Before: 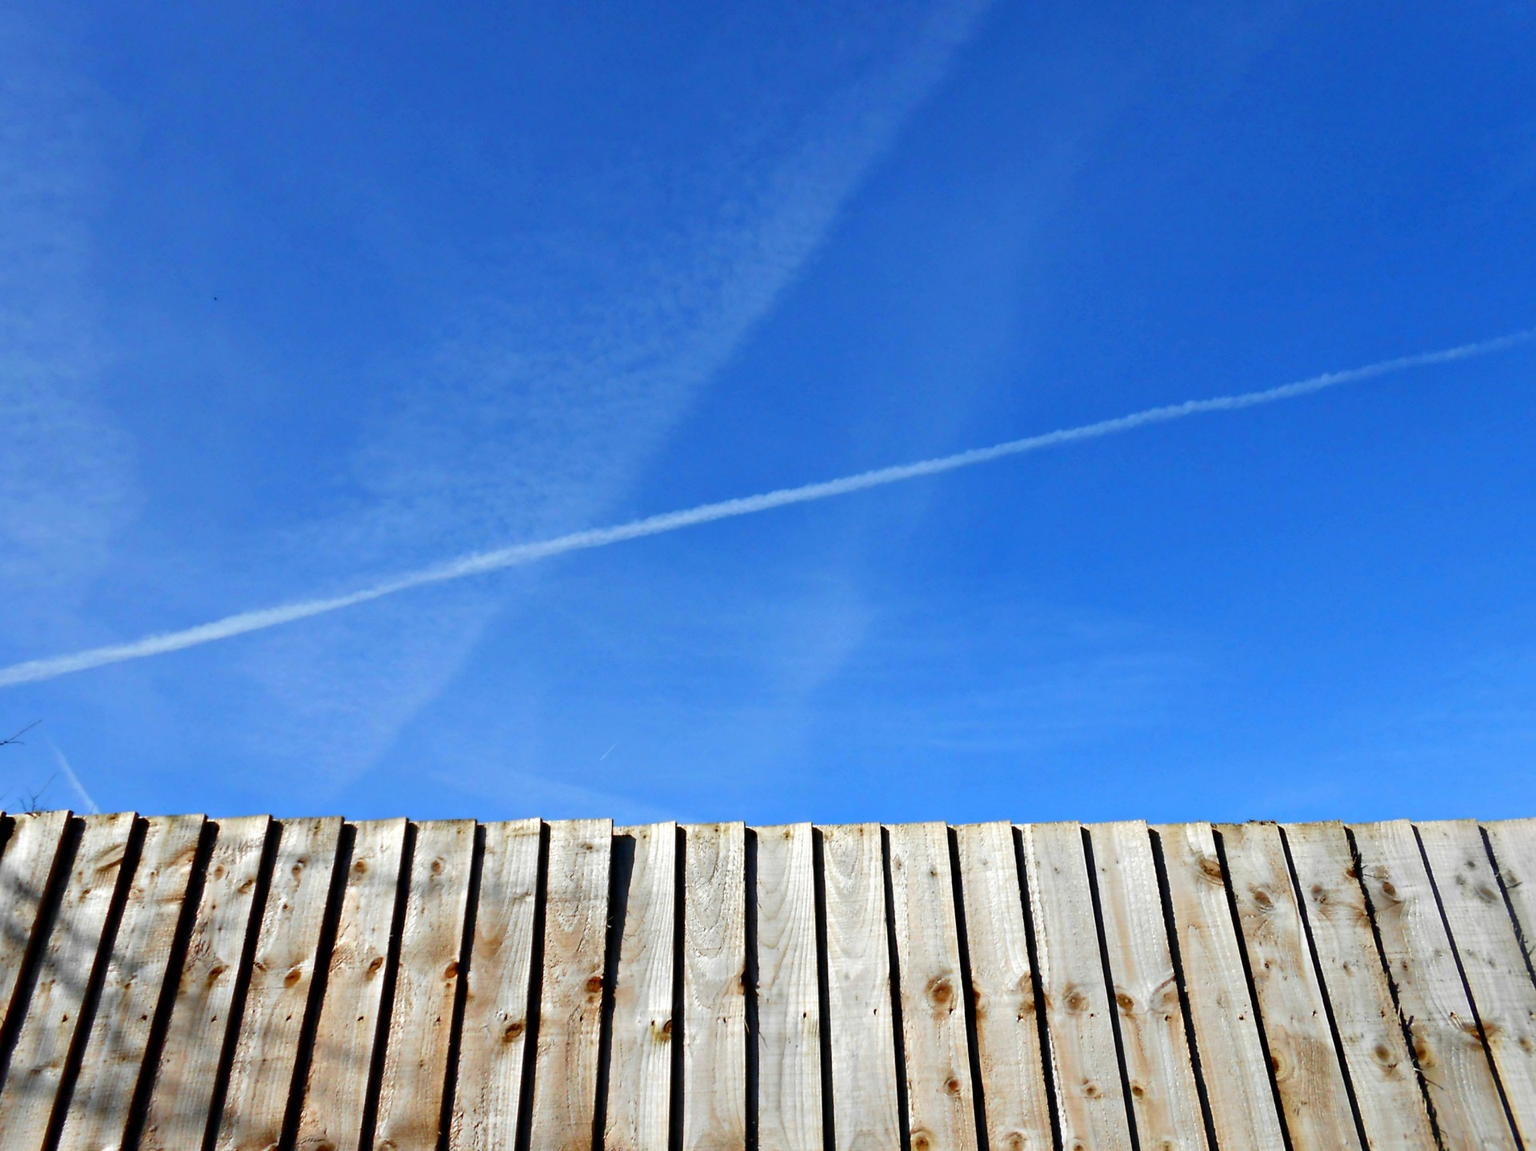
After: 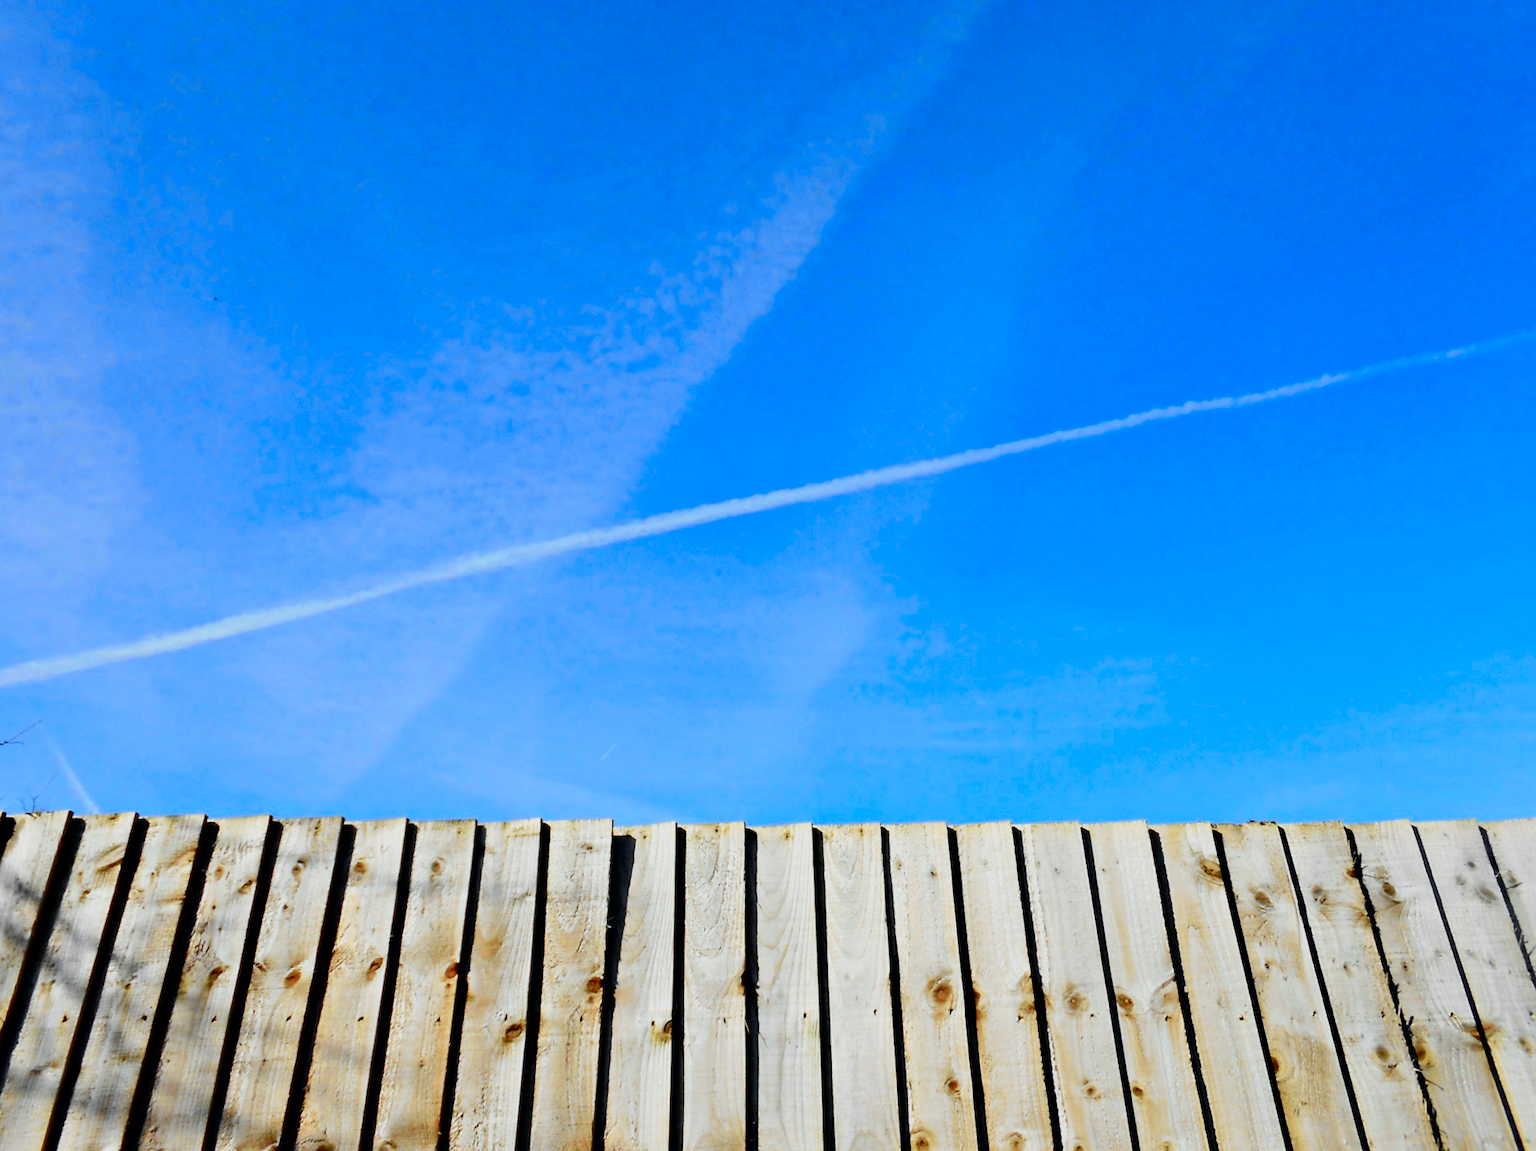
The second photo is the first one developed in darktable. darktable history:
tone curve: curves: ch0 [(0, 0) (0.048, 0.024) (0.099, 0.082) (0.227, 0.255) (0.407, 0.482) (0.543, 0.634) (0.719, 0.77) (0.837, 0.843) (1, 0.906)]; ch1 [(0, 0) (0.3, 0.268) (0.404, 0.374) (0.475, 0.463) (0.501, 0.499) (0.514, 0.502) (0.551, 0.541) (0.643, 0.648) (0.682, 0.674) (0.802, 0.812) (1, 1)]; ch2 [(0, 0) (0.259, 0.207) (0.323, 0.311) (0.364, 0.368) (0.442, 0.461) (0.498, 0.498) (0.531, 0.528) (0.581, 0.602) (0.629, 0.659) (0.768, 0.728) (1, 1)], color space Lab, independent channels, preserve colors none
